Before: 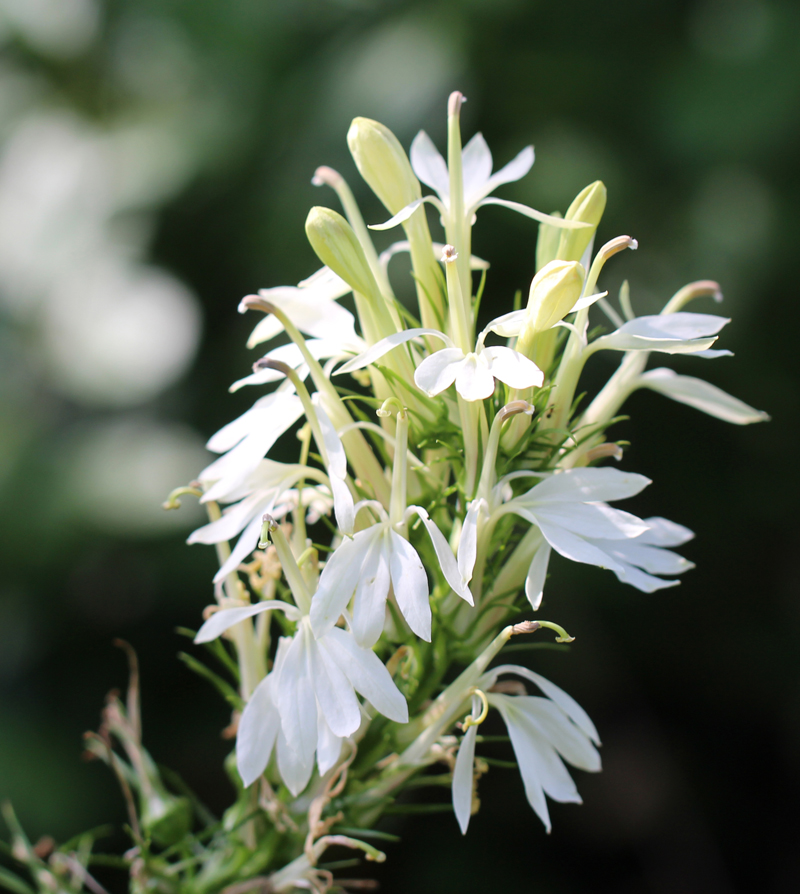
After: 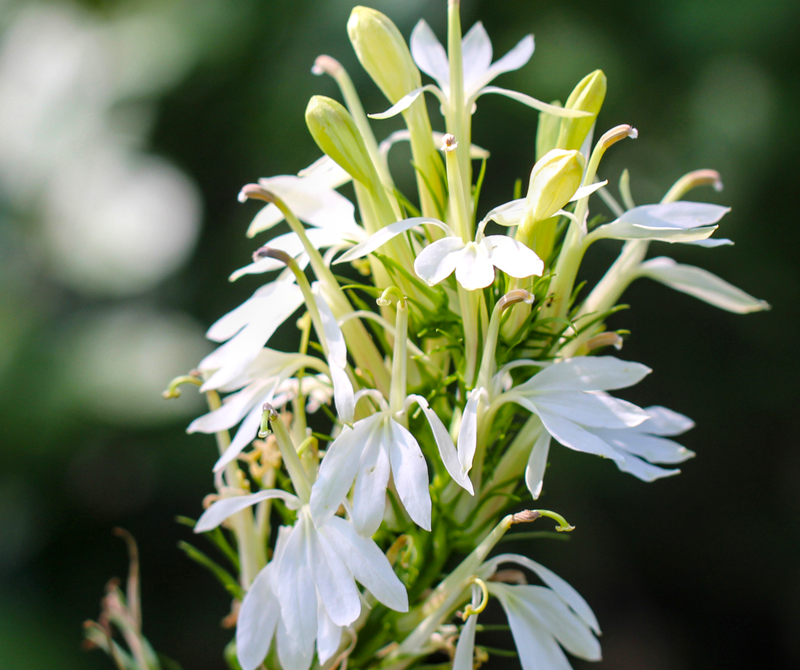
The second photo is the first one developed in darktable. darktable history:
crop and rotate: top 12.5%, bottom 12.5%
local contrast: on, module defaults
color balance rgb: perceptual saturation grading › global saturation 25%, global vibrance 20%
